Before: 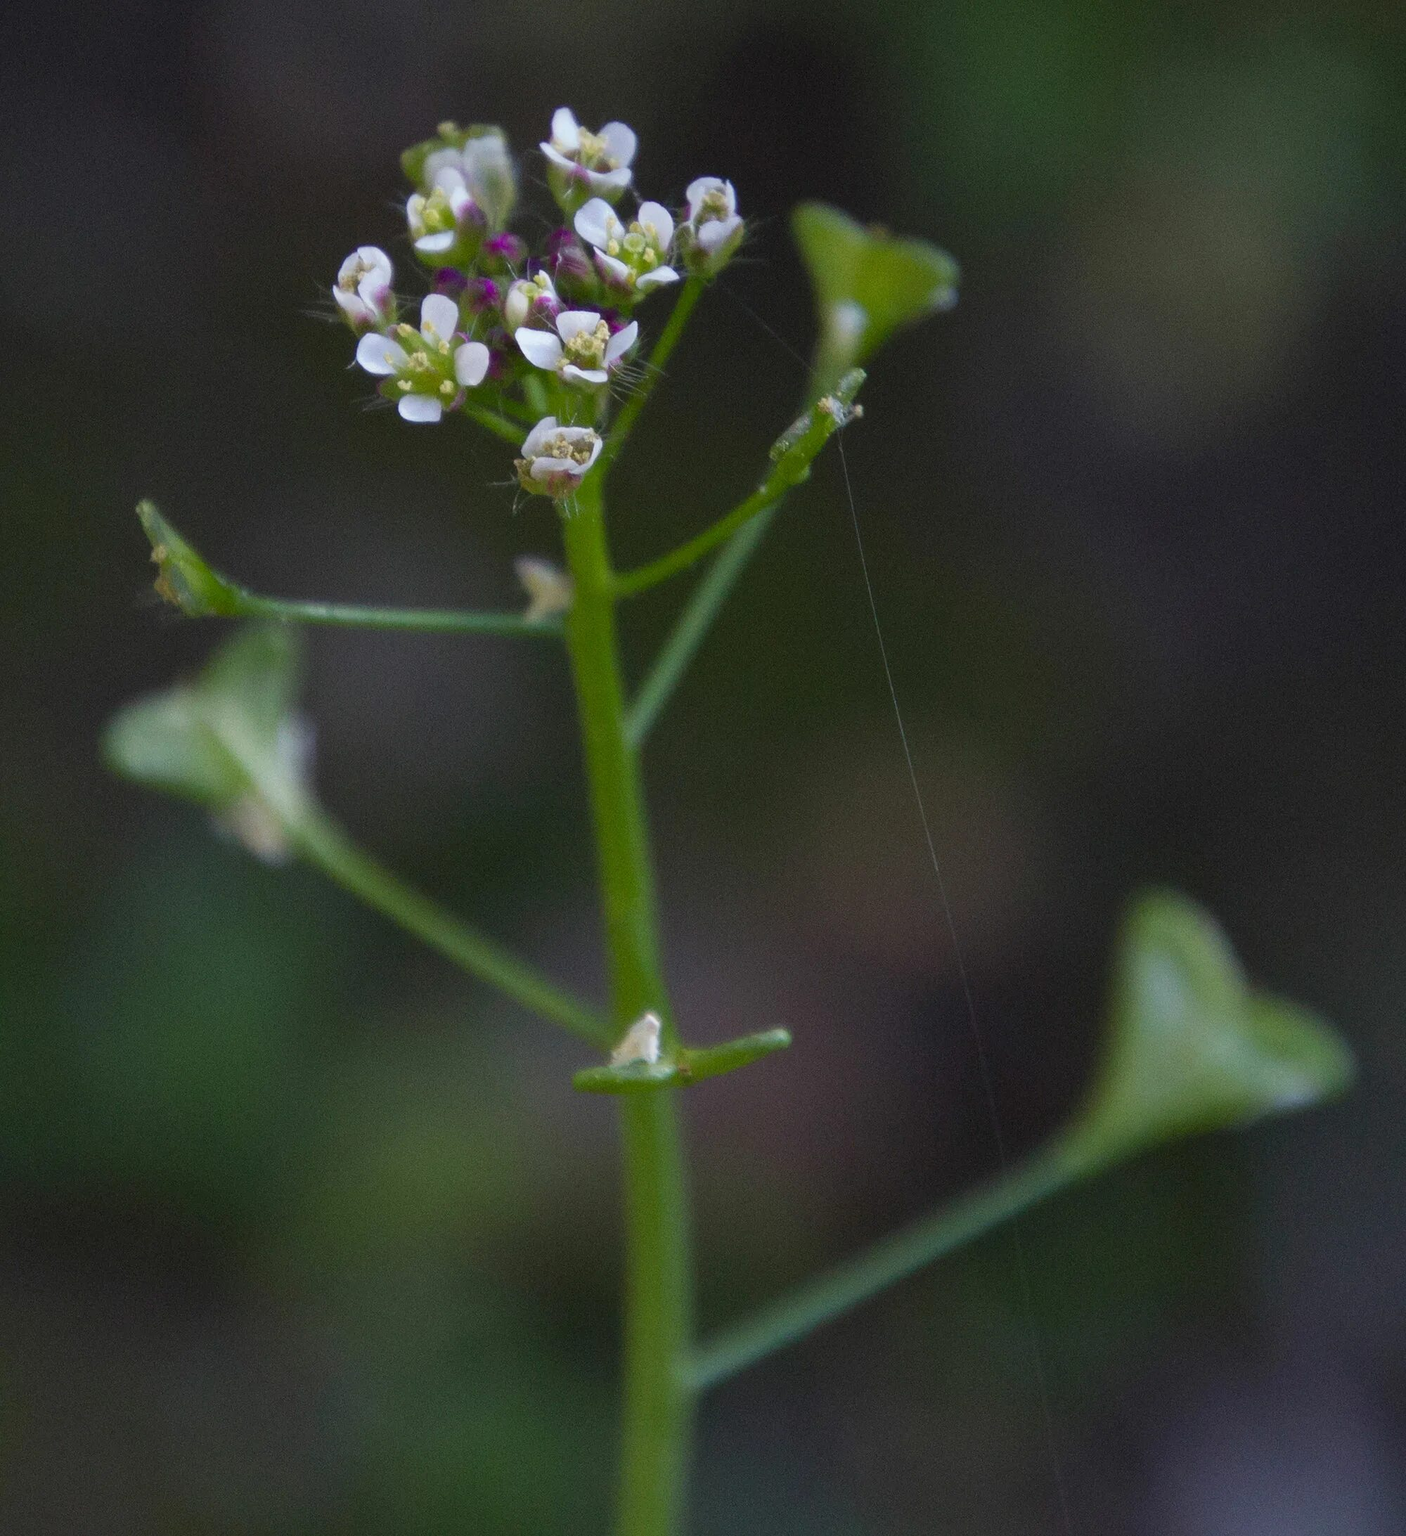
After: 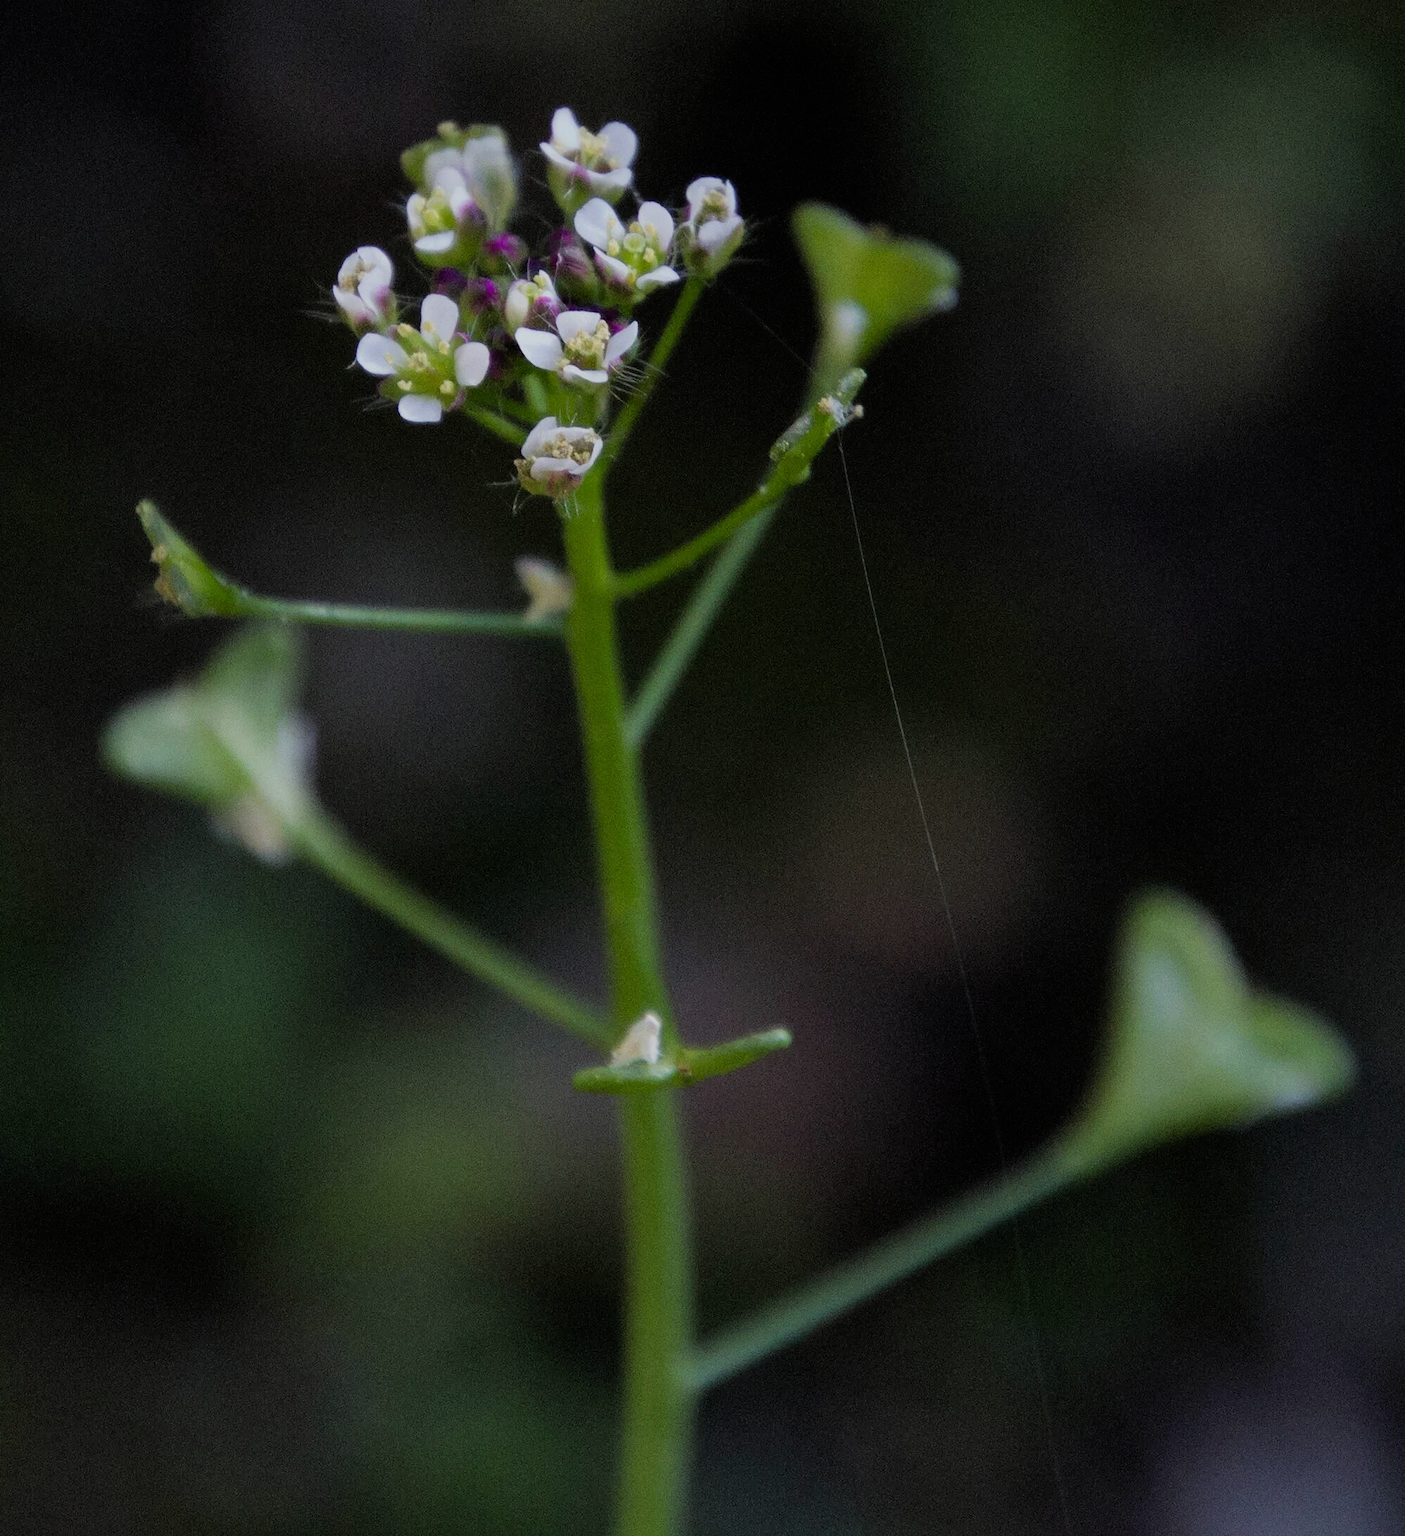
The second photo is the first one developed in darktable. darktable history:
filmic rgb: black relative exposure -5.03 EV, white relative exposure 3.99 EV, hardness 2.88, contrast 1.095, highlights saturation mix -19.44%
